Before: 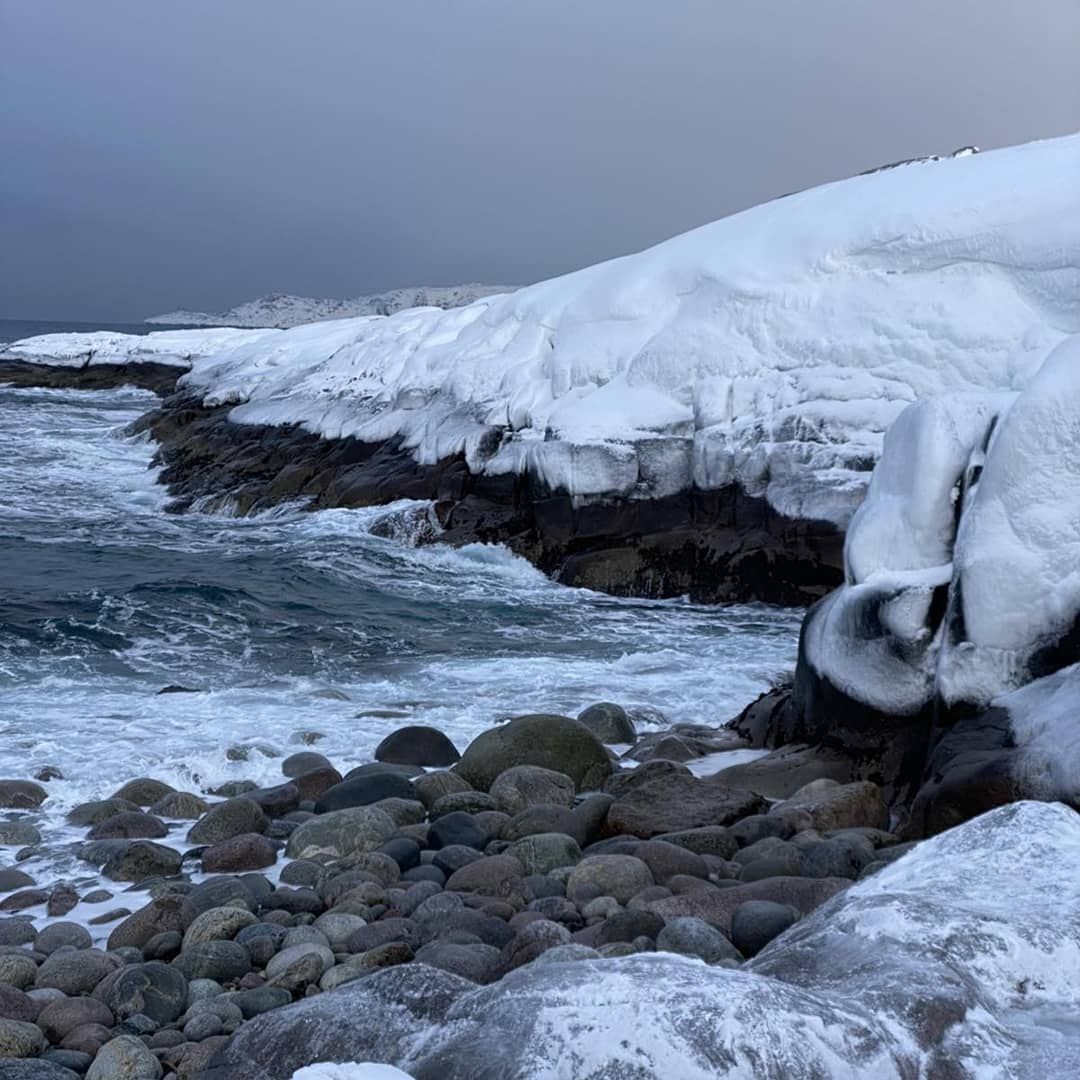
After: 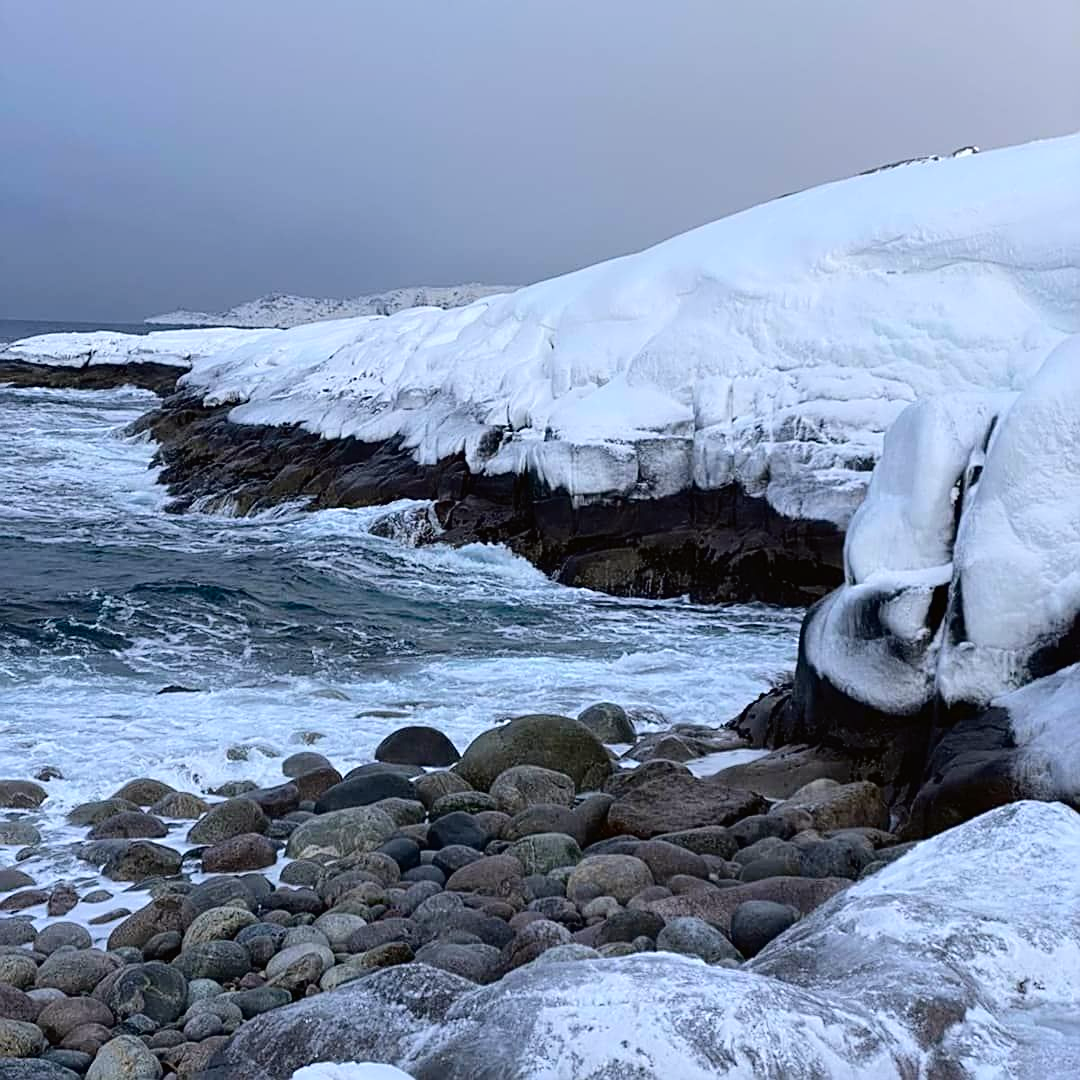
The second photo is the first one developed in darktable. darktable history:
sharpen: on, module defaults
tone curve: curves: ch0 [(0, 0.01) (0.052, 0.045) (0.136, 0.133) (0.29, 0.332) (0.453, 0.531) (0.676, 0.751) (0.89, 0.919) (1, 1)]; ch1 [(0, 0) (0.094, 0.081) (0.285, 0.299) (0.385, 0.403) (0.447, 0.429) (0.495, 0.496) (0.544, 0.552) (0.589, 0.612) (0.722, 0.728) (1, 1)]; ch2 [(0, 0) (0.257, 0.217) (0.43, 0.421) (0.498, 0.507) (0.531, 0.544) (0.56, 0.579) (0.625, 0.642) (1, 1)], color space Lab, independent channels, preserve colors none
